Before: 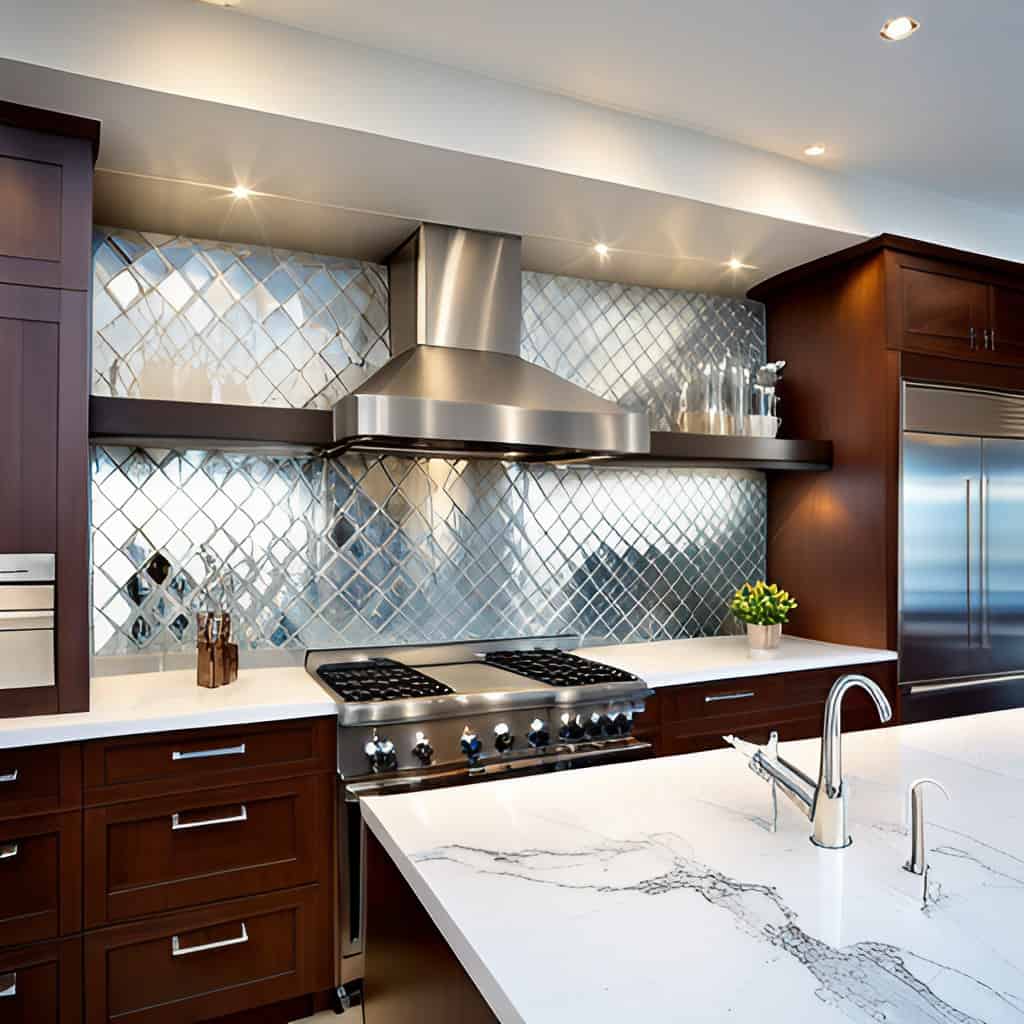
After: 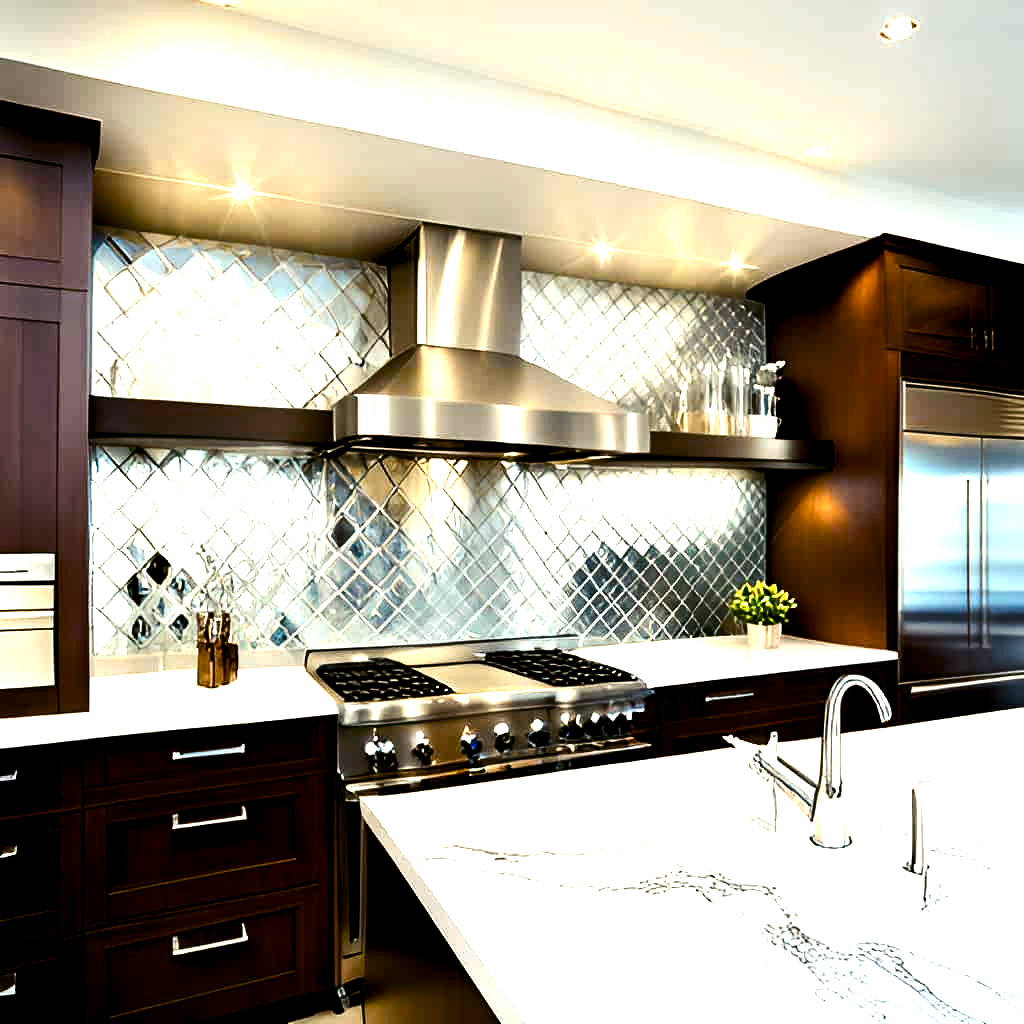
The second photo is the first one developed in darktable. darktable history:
color balance rgb: shadows lift › luminance -21.66%, shadows lift › chroma 6.57%, shadows lift › hue 270°, power › chroma 0.68%, power › hue 60°, highlights gain › luminance 6.08%, highlights gain › chroma 1.33%, highlights gain › hue 90°, global offset › luminance -0.87%, perceptual saturation grading › global saturation 26.86%, perceptual saturation grading › highlights -28.39%, perceptual saturation grading › mid-tones 15.22%, perceptual saturation grading › shadows 33.98%, perceptual brilliance grading › highlights 10%, perceptual brilliance grading › mid-tones 5%
tone equalizer: -8 EV -1.08 EV, -7 EV -1.01 EV, -6 EV -0.867 EV, -5 EV -0.578 EV, -3 EV 0.578 EV, -2 EV 0.867 EV, -1 EV 1.01 EV, +0 EV 1.08 EV, edges refinement/feathering 500, mask exposure compensation -1.57 EV, preserve details no
color balance: mode lift, gamma, gain (sRGB), lift [1.04, 1, 1, 0.97], gamma [1.01, 1, 1, 0.97], gain [0.96, 1, 1, 0.97]
